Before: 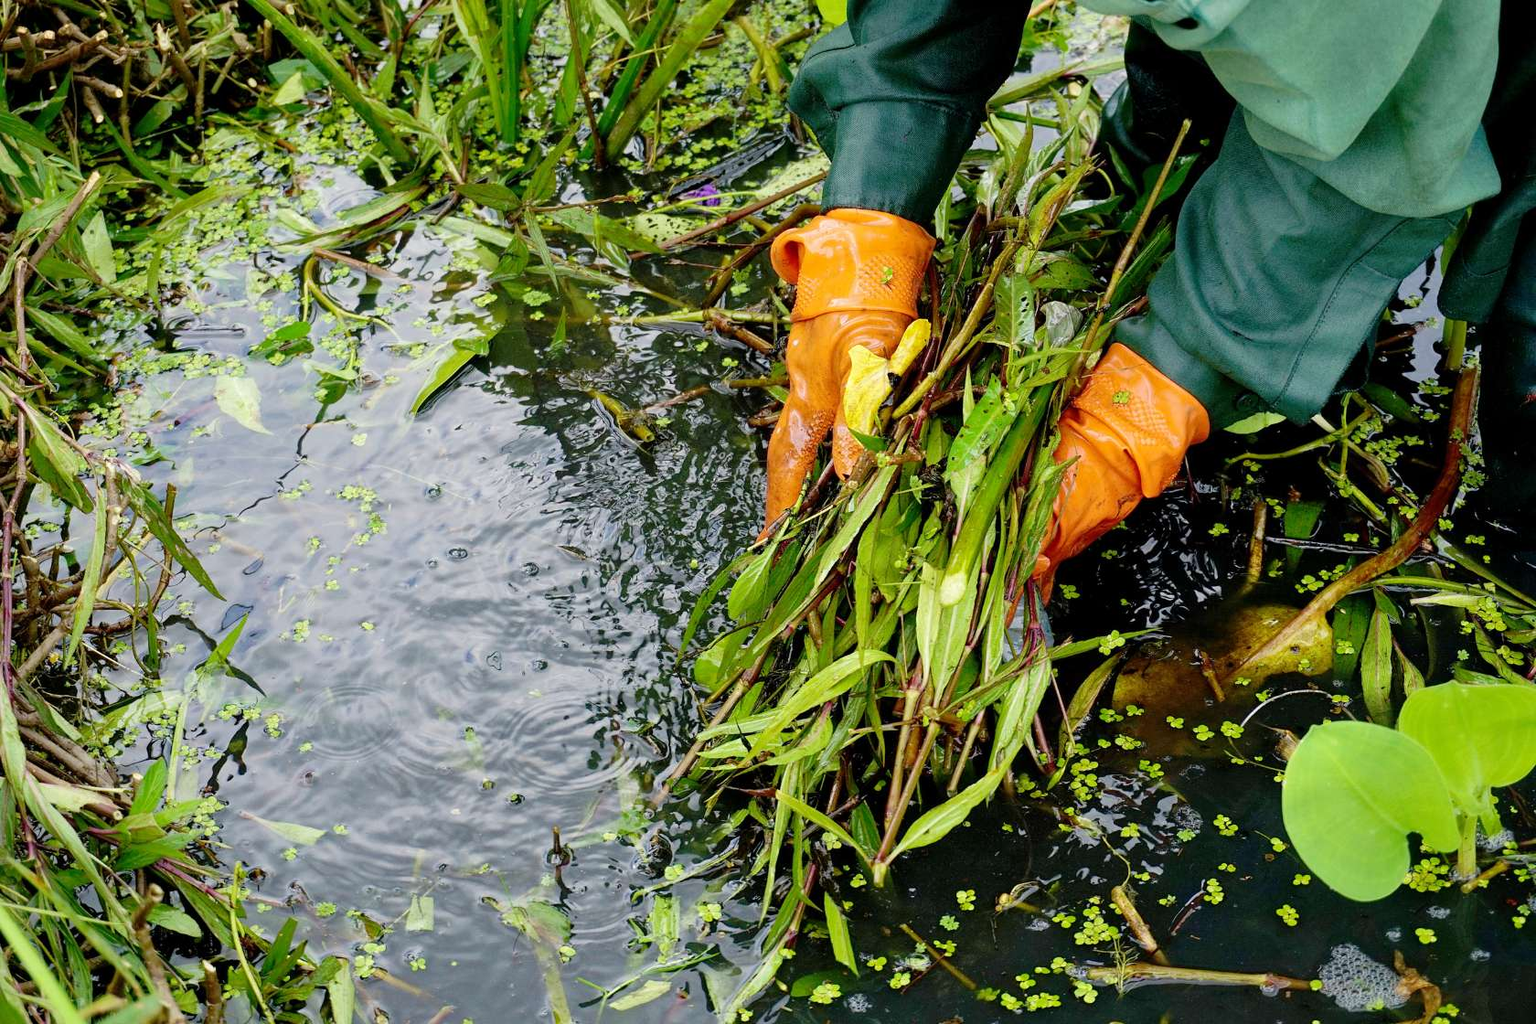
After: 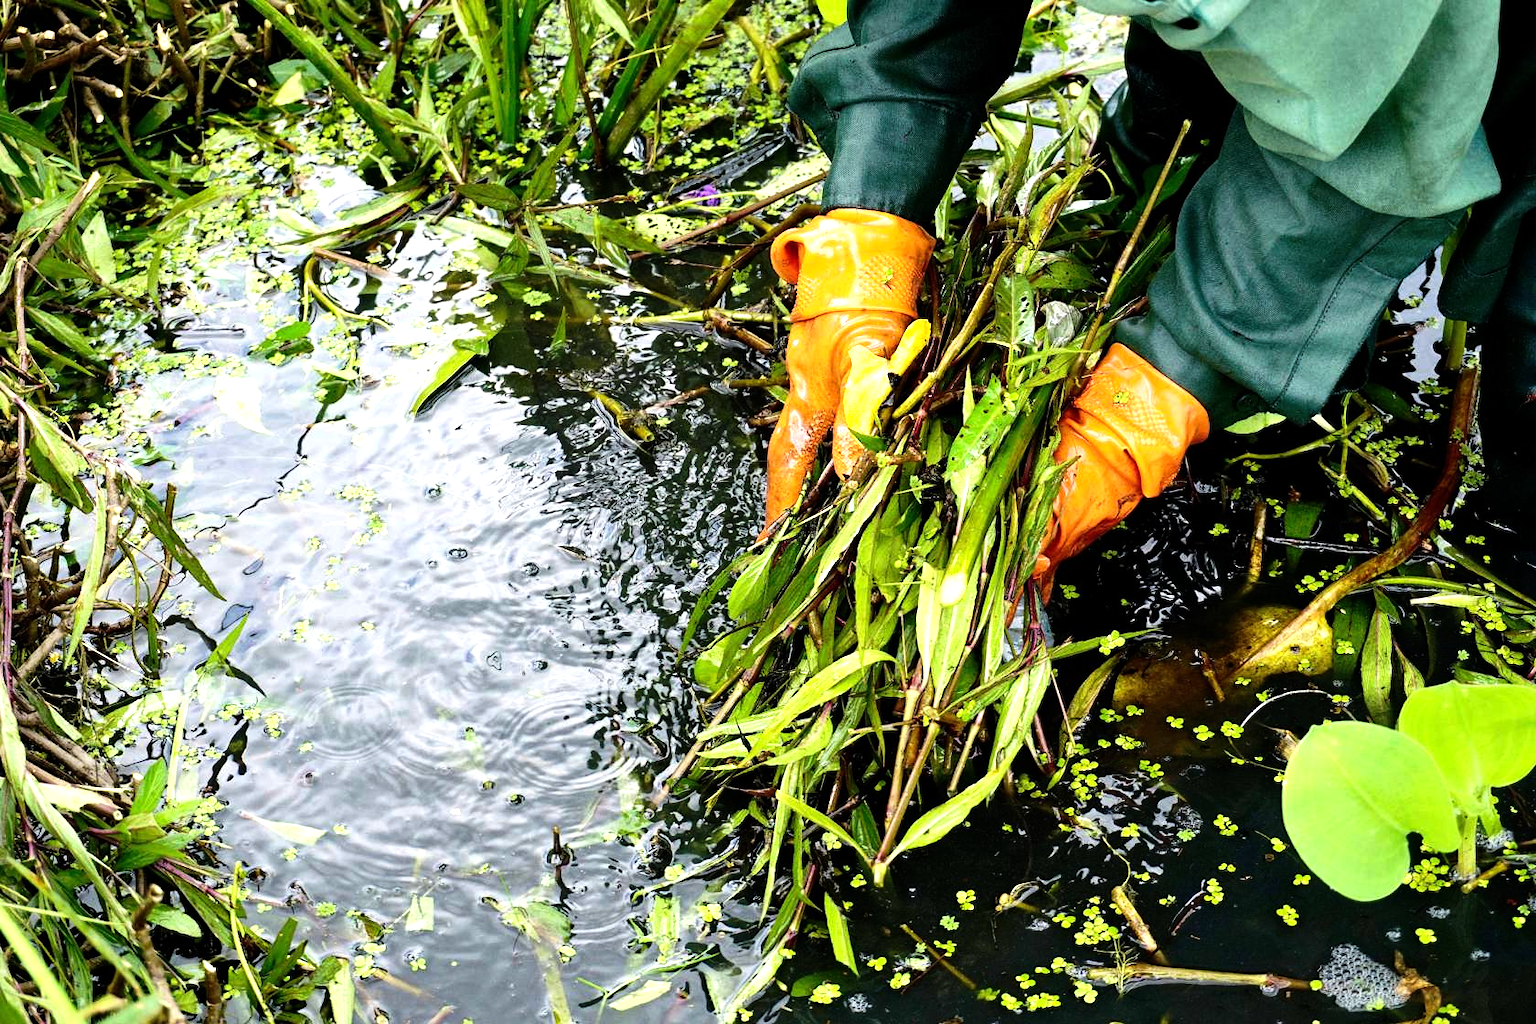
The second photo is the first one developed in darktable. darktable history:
tone equalizer: -8 EV -1.08 EV, -7 EV -0.985 EV, -6 EV -0.858 EV, -5 EV -0.544 EV, -3 EV 0.586 EV, -2 EV 0.855 EV, -1 EV 1.01 EV, +0 EV 1.07 EV, edges refinement/feathering 500, mask exposure compensation -1.57 EV, preserve details no
